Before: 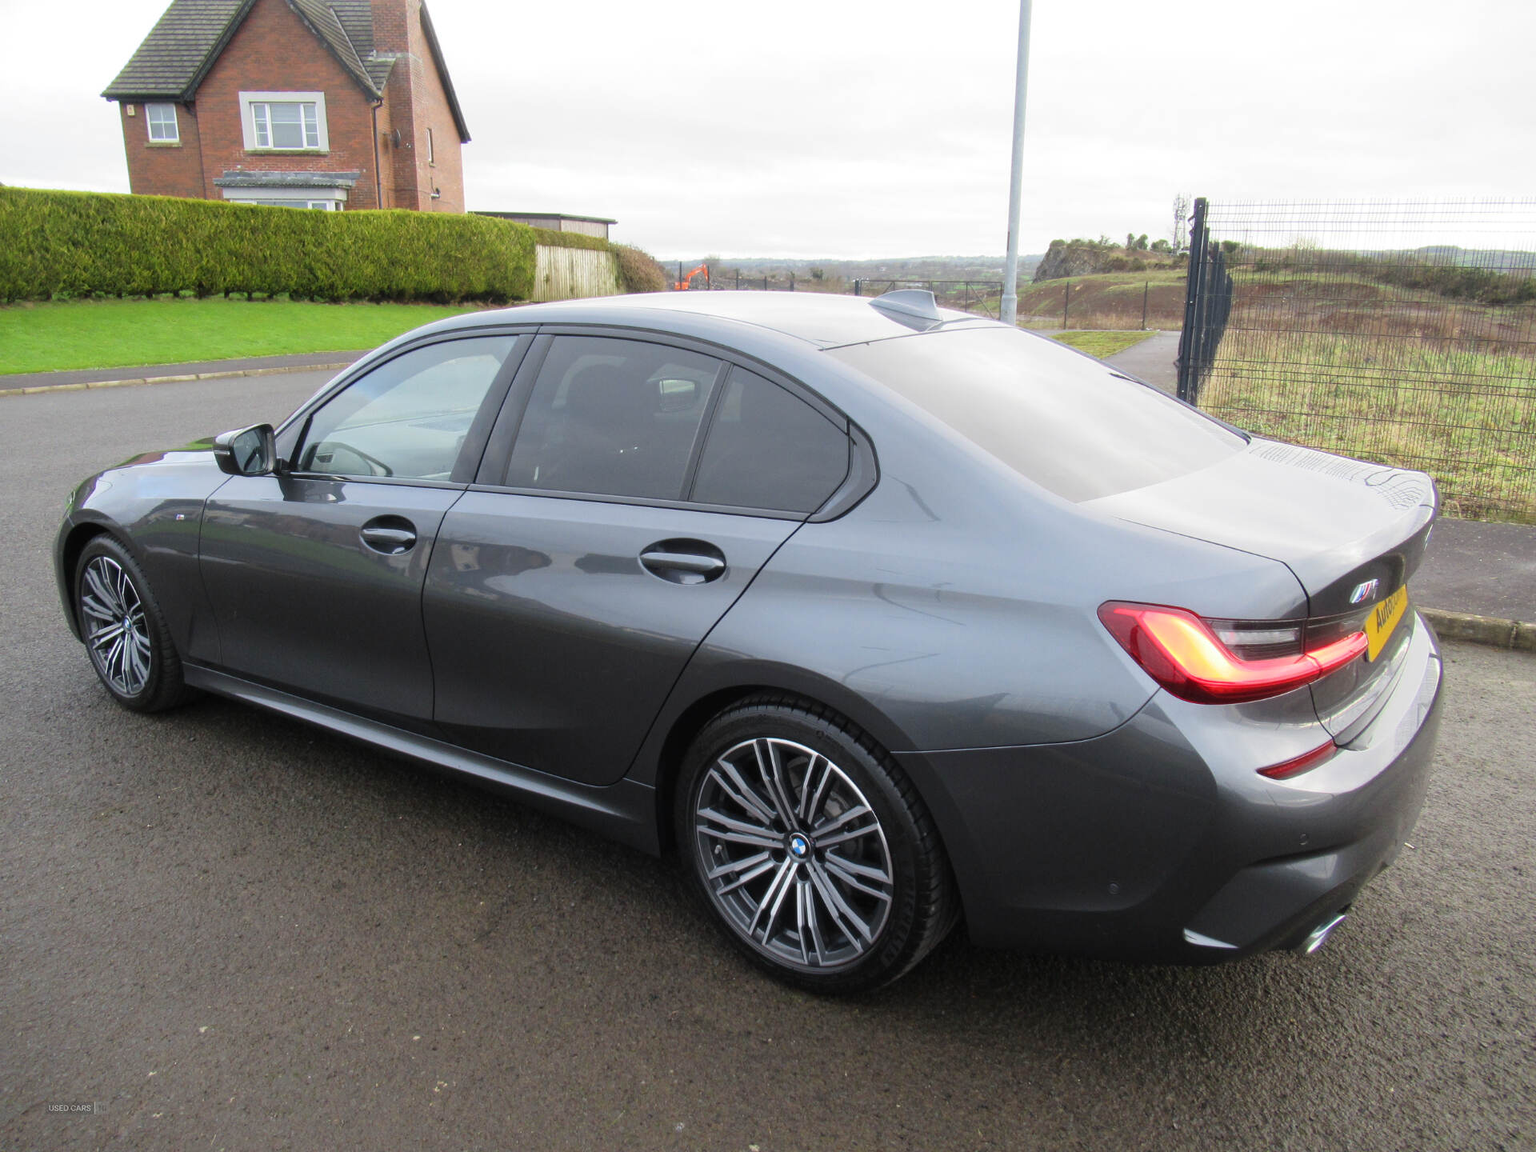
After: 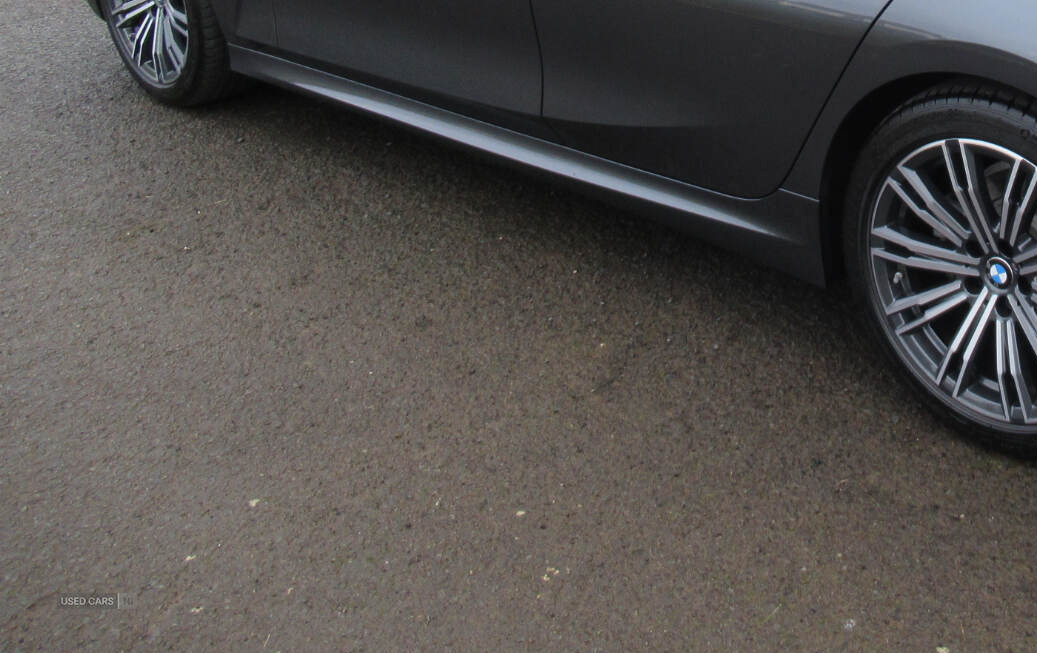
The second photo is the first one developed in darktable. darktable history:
crop and rotate: top 54.497%, right 45.948%, bottom 0.109%
shadows and highlights: shadows 21, highlights -82.15, shadows color adjustment 98%, highlights color adjustment 58.39%, soften with gaussian
